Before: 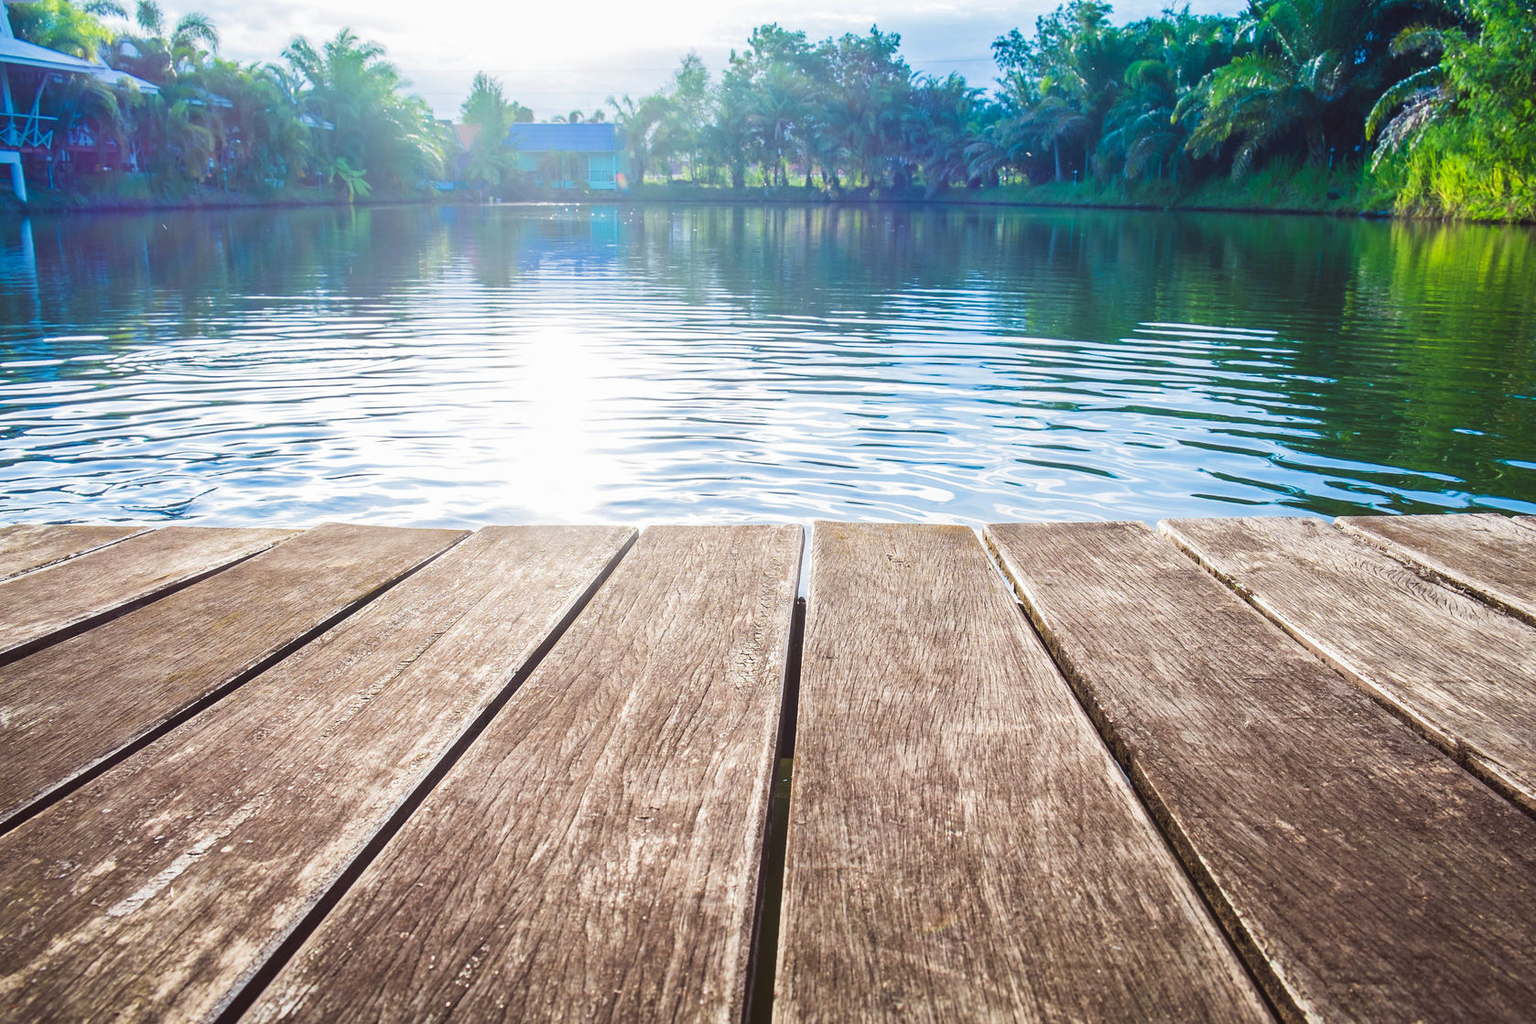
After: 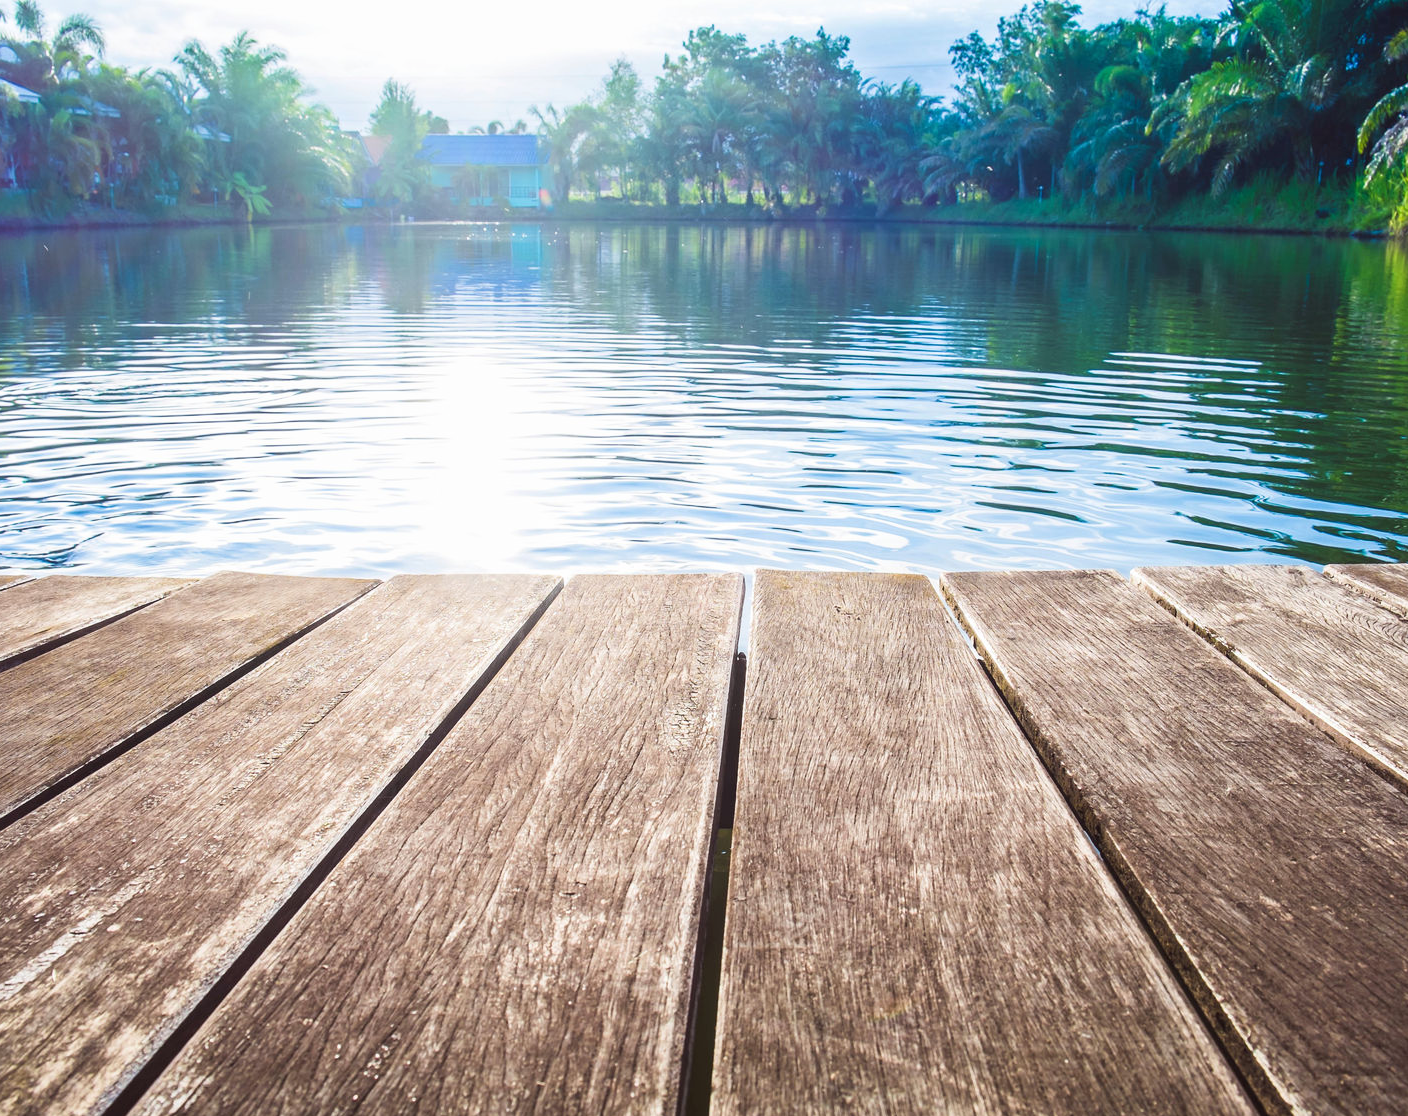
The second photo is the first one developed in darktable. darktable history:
shadows and highlights: shadows 0, highlights 40
white balance: emerald 1
crop: left 8.026%, right 7.374%
